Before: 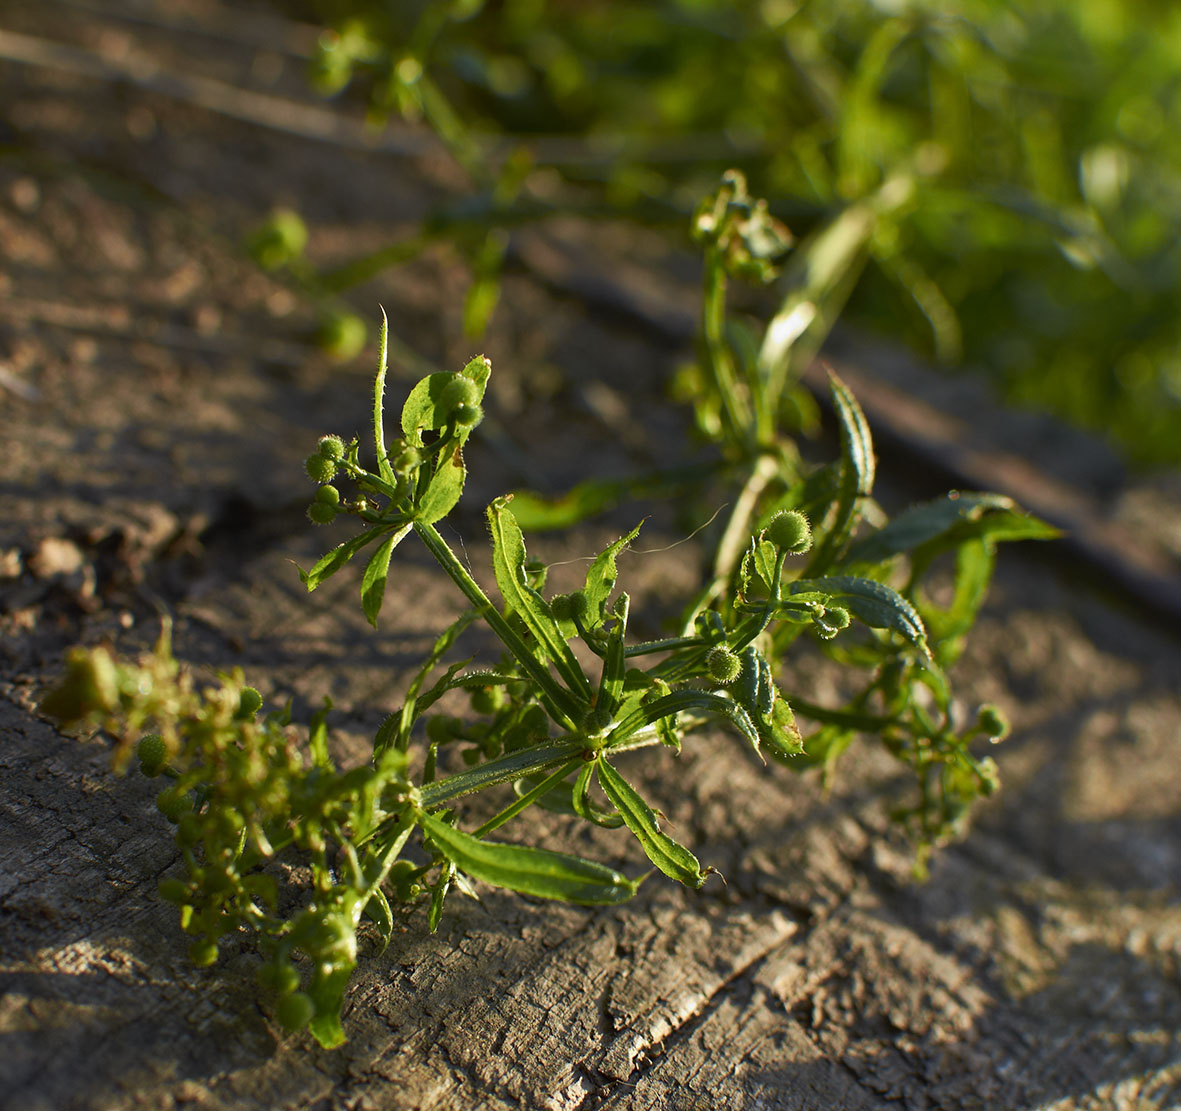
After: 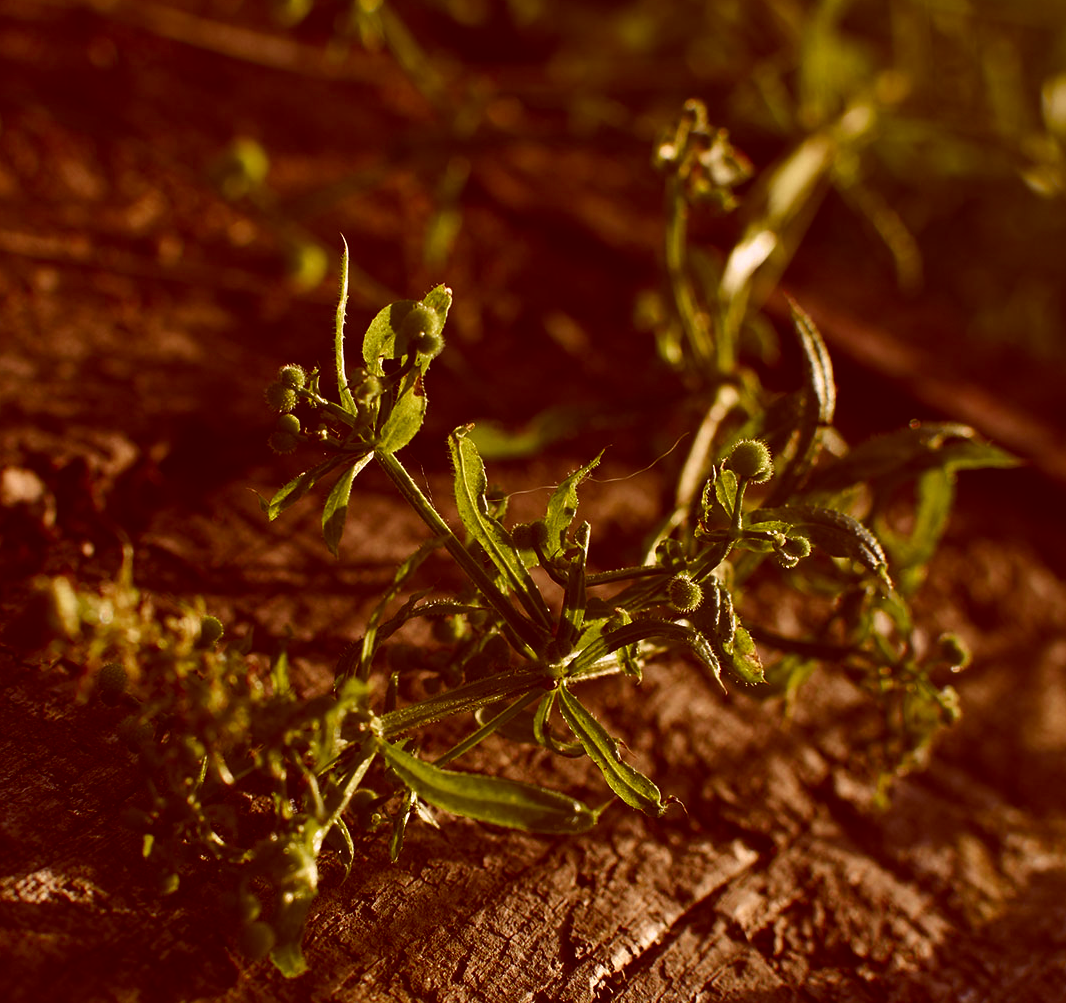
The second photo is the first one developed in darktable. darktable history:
crop: left 3.305%, top 6.436%, right 6.389%, bottom 3.258%
contrast brightness saturation: brightness -0.2, saturation 0.08
color correction: highlights a* 9.03, highlights b* 8.71, shadows a* 40, shadows b* 40, saturation 0.8
